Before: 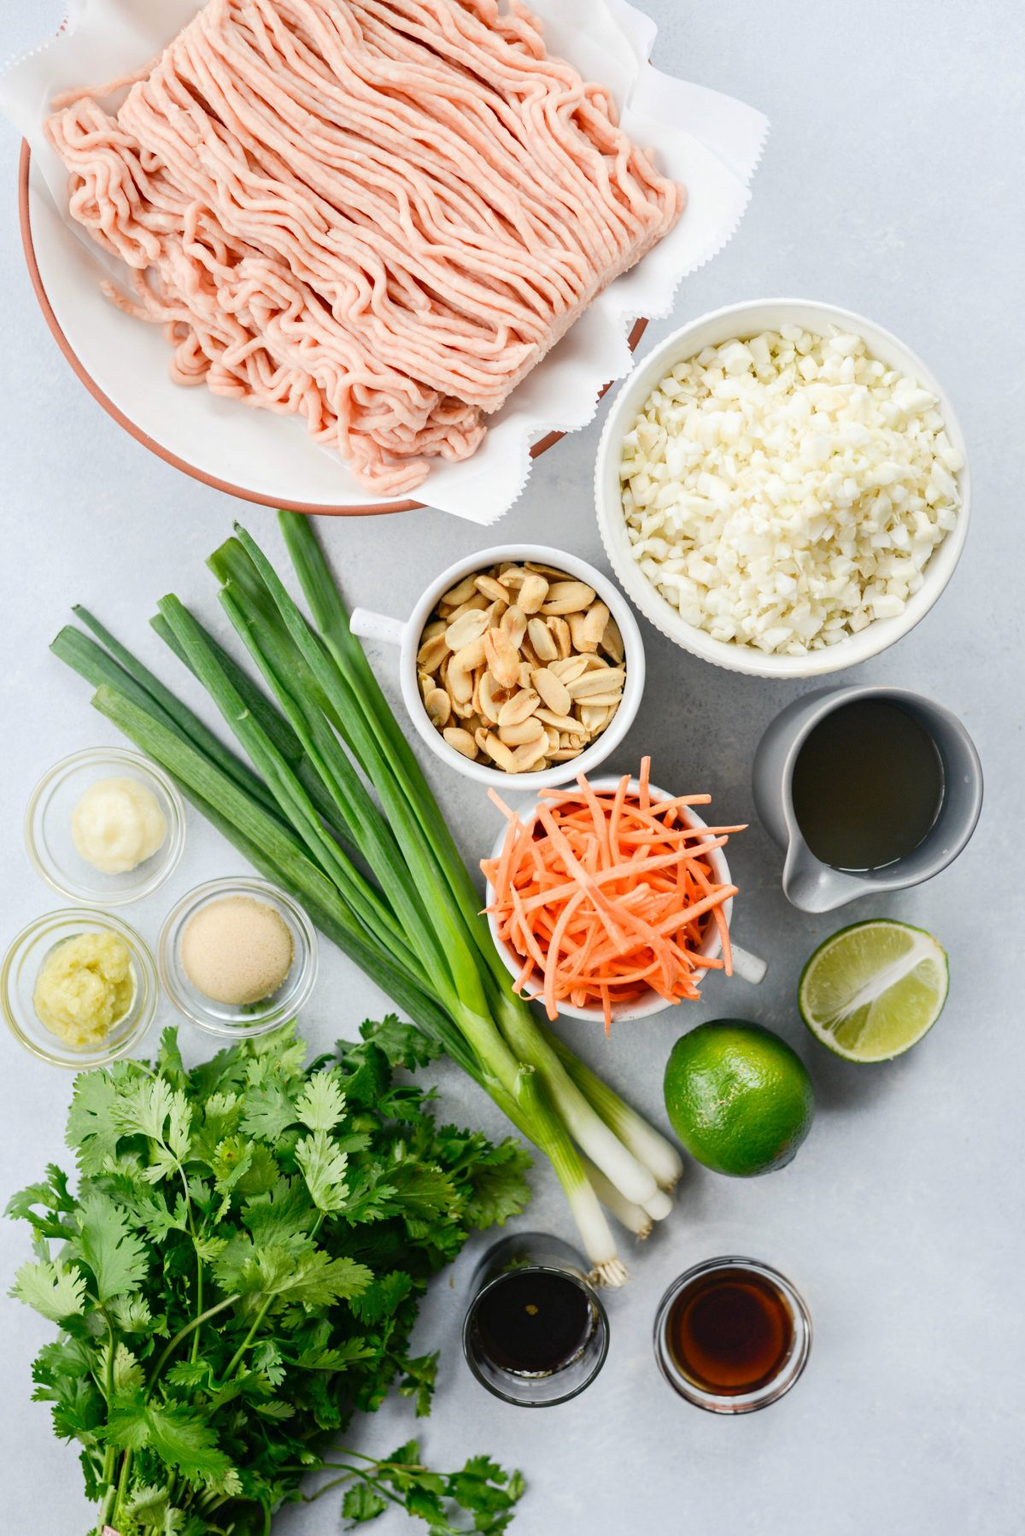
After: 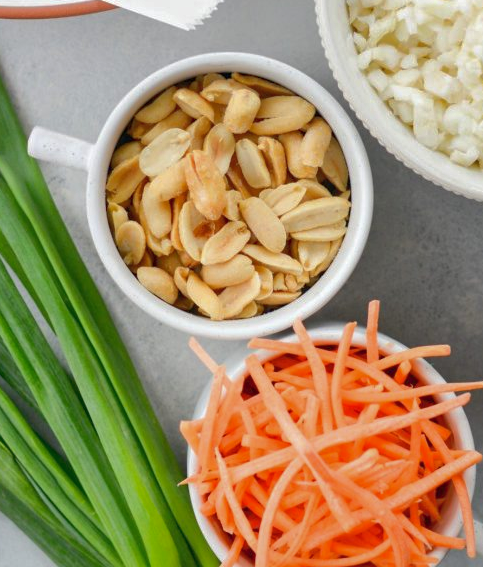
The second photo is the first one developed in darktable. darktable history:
crop: left 31.844%, top 32.553%, right 27.829%, bottom 35.902%
shadows and highlights: highlights -60.06
